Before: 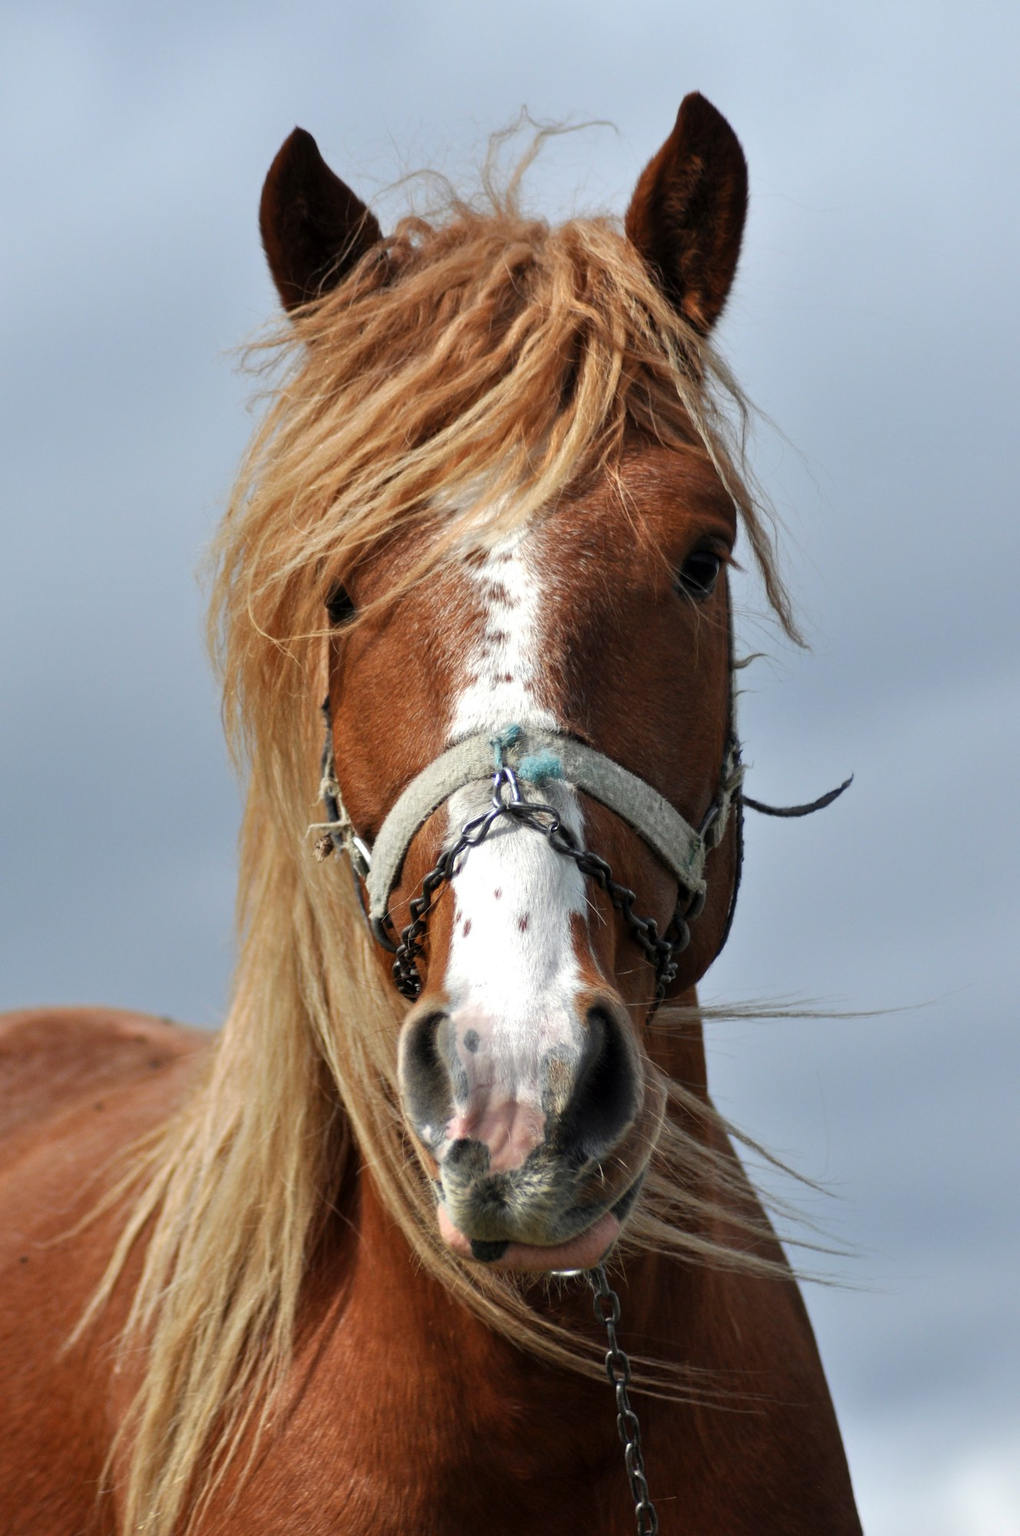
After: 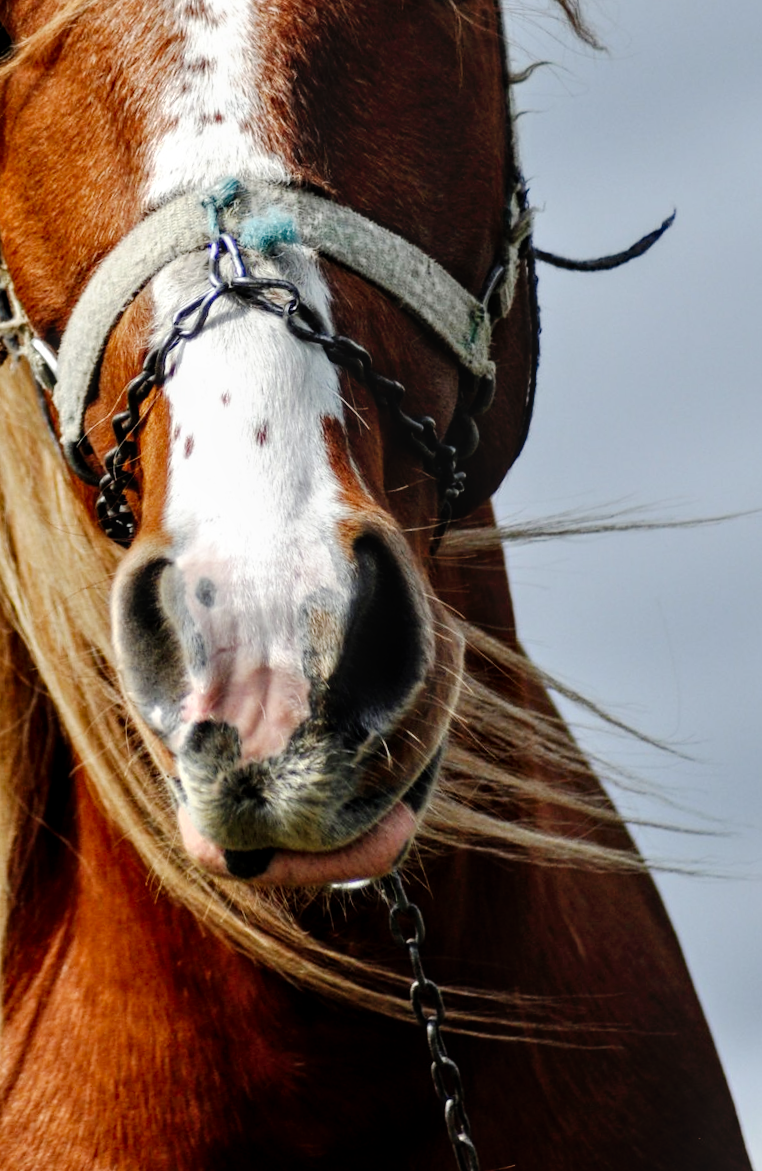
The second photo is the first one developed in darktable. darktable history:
local contrast: on, module defaults
rotate and perspective: rotation -4.25°, automatic cropping off
crop: left 34.479%, top 38.822%, right 13.718%, bottom 5.172%
tone curve: curves: ch0 [(0, 0) (0.003, 0) (0.011, 0.001) (0.025, 0.003) (0.044, 0.005) (0.069, 0.012) (0.1, 0.023) (0.136, 0.039) (0.177, 0.088) (0.224, 0.15) (0.277, 0.24) (0.335, 0.337) (0.399, 0.437) (0.468, 0.535) (0.543, 0.629) (0.623, 0.71) (0.709, 0.782) (0.801, 0.856) (0.898, 0.94) (1, 1)], preserve colors none
